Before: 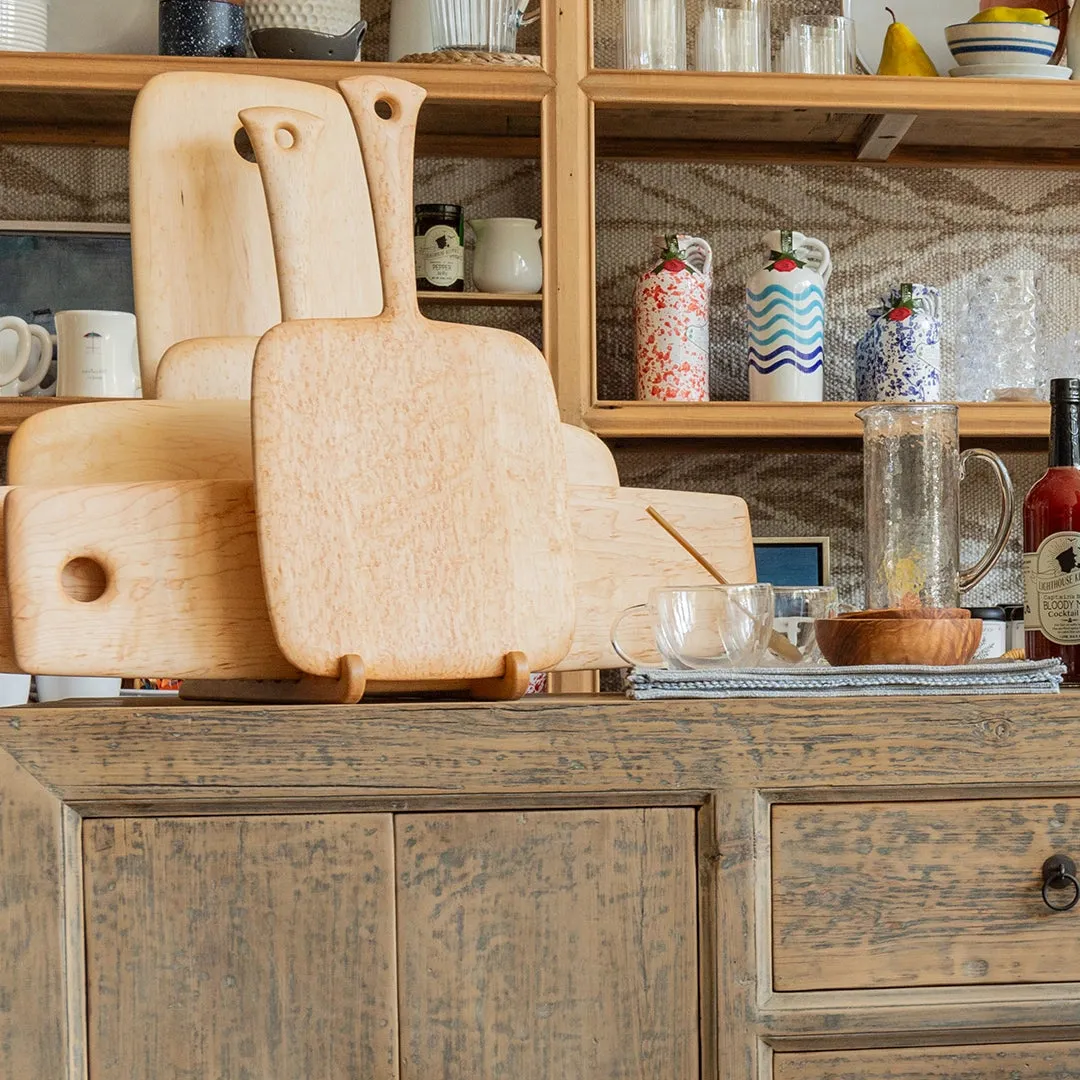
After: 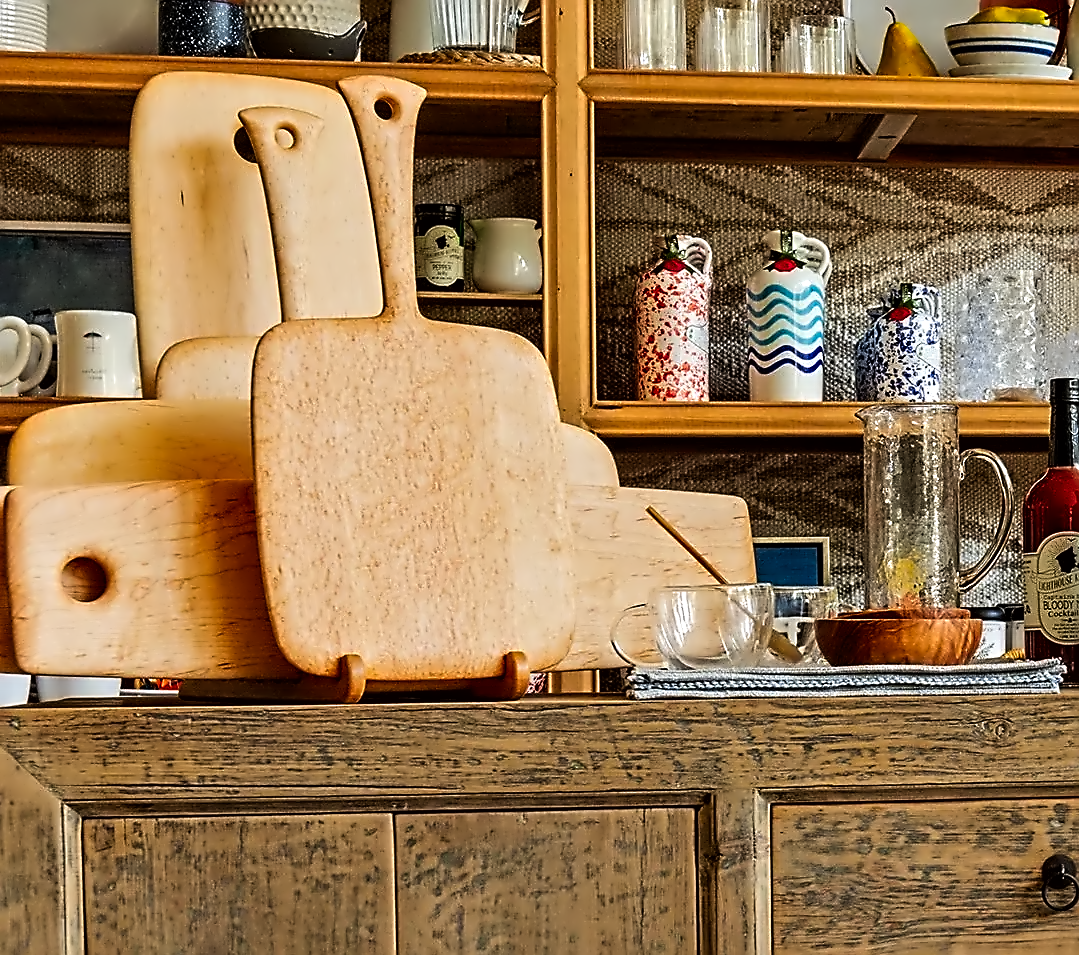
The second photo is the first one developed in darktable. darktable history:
contrast equalizer: octaves 7, y [[0.5, 0.542, 0.583, 0.625, 0.667, 0.708], [0.5 ×6], [0.5 ×6], [0, 0.033, 0.067, 0.1, 0.133, 0.167], [0, 0.05, 0.1, 0.15, 0.2, 0.25]]
contrast brightness saturation: brightness -0.017, saturation 0.342
crop and rotate: top 0%, bottom 11.531%
sharpen: on, module defaults
tone curve: curves: ch0 [(0, 0) (0.153, 0.056) (1, 1)], preserve colors none
